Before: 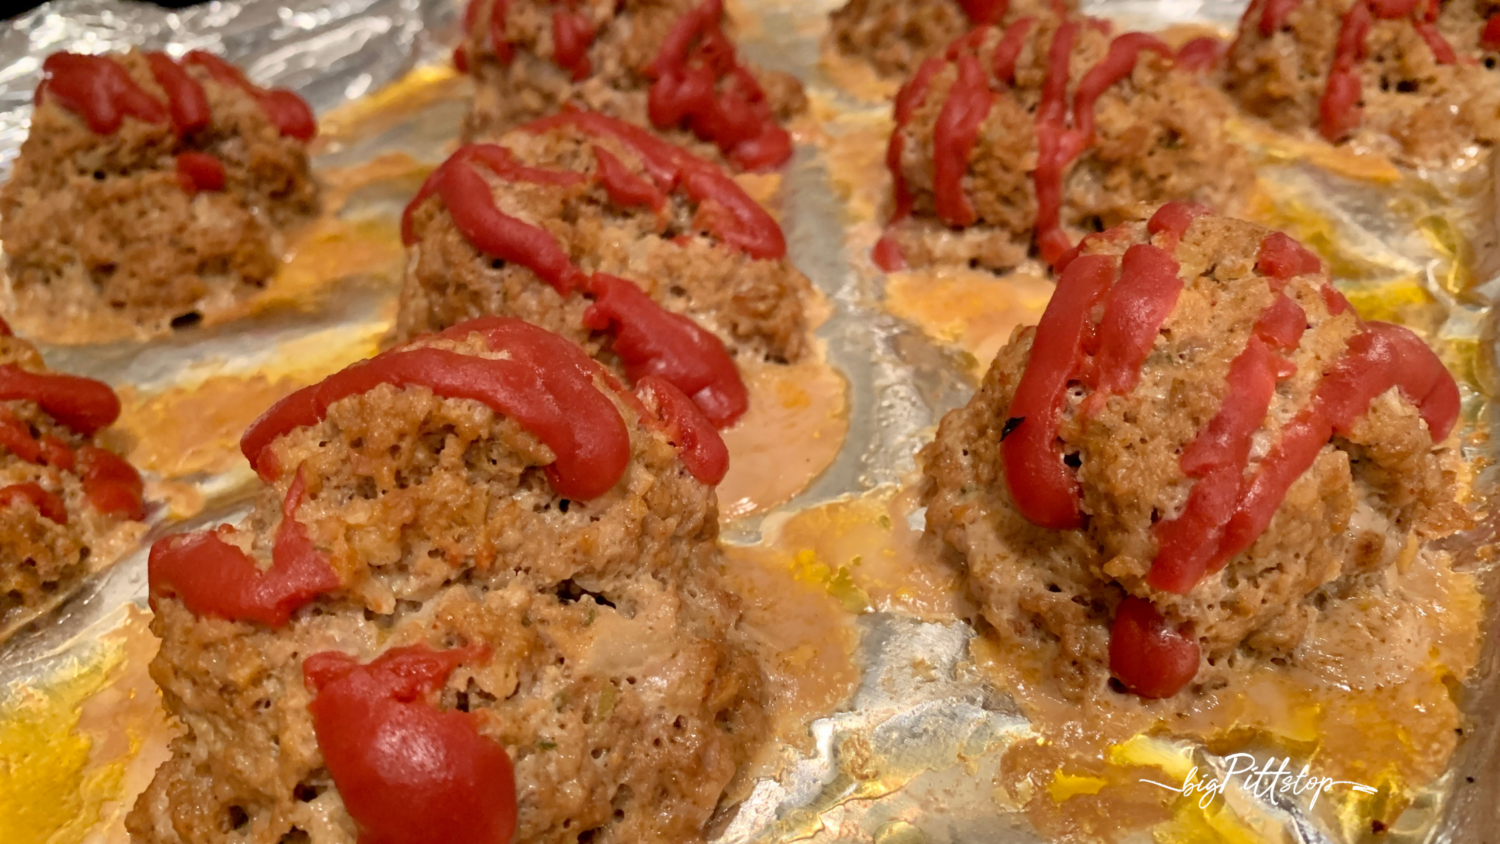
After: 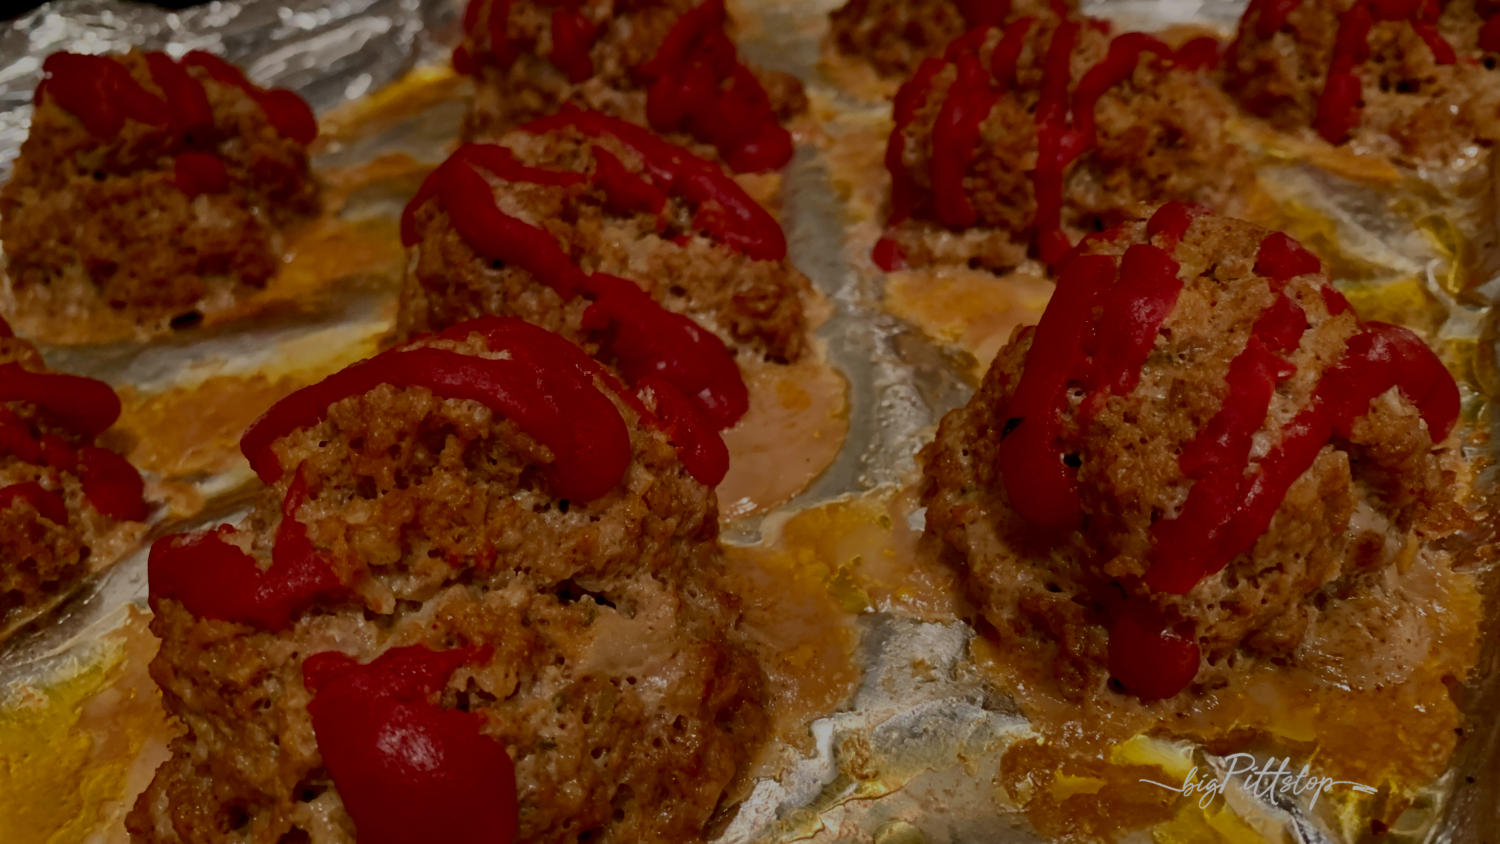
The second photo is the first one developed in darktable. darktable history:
filmic rgb: black relative exposure -16 EV, white relative exposure 6.12 EV, hardness 5.22
contrast brightness saturation: brightness -0.52
